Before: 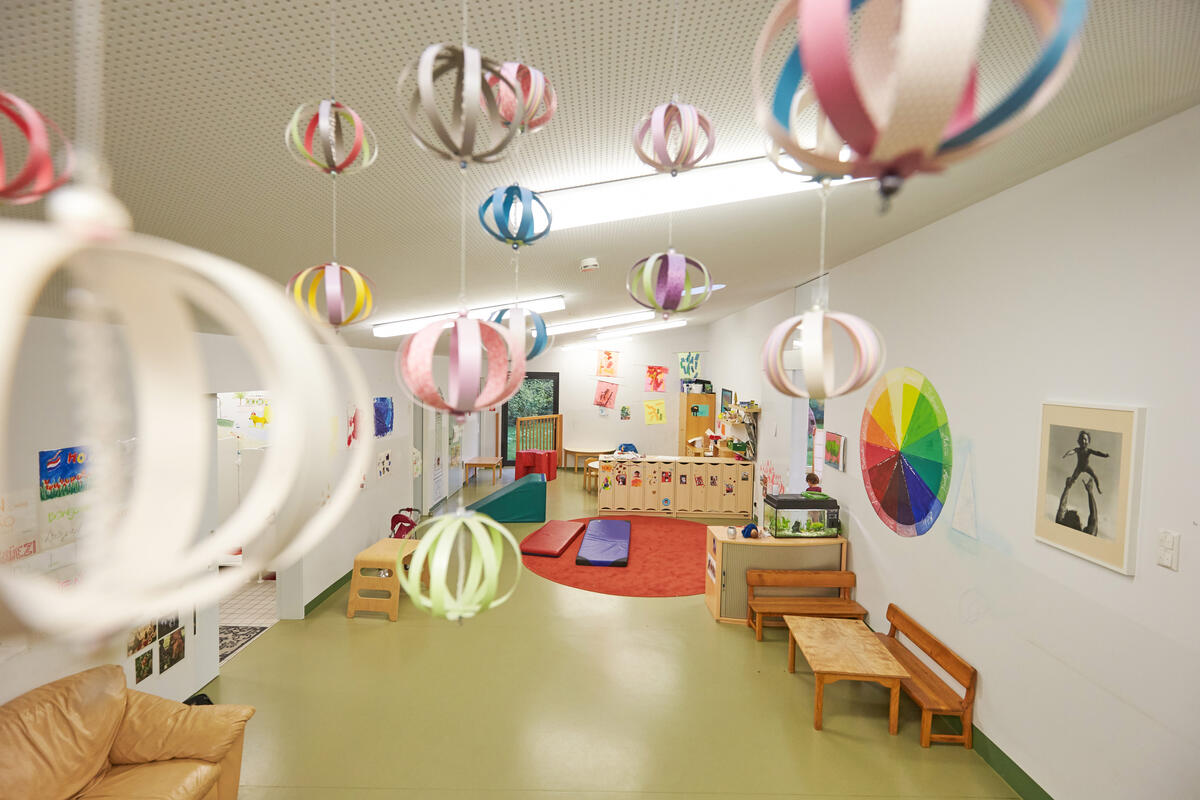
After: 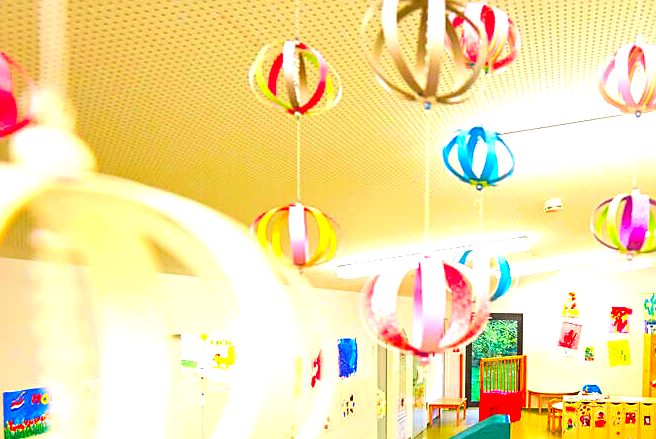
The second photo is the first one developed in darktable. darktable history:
exposure: black level correction 0, exposure 1 EV, compensate exposure bias true, compensate highlight preservation false
color correction: saturation 3
sharpen: on, module defaults
contrast brightness saturation: saturation -0.04
crop and rotate: left 3.047%, top 7.509%, right 42.236%, bottom 37.598%
